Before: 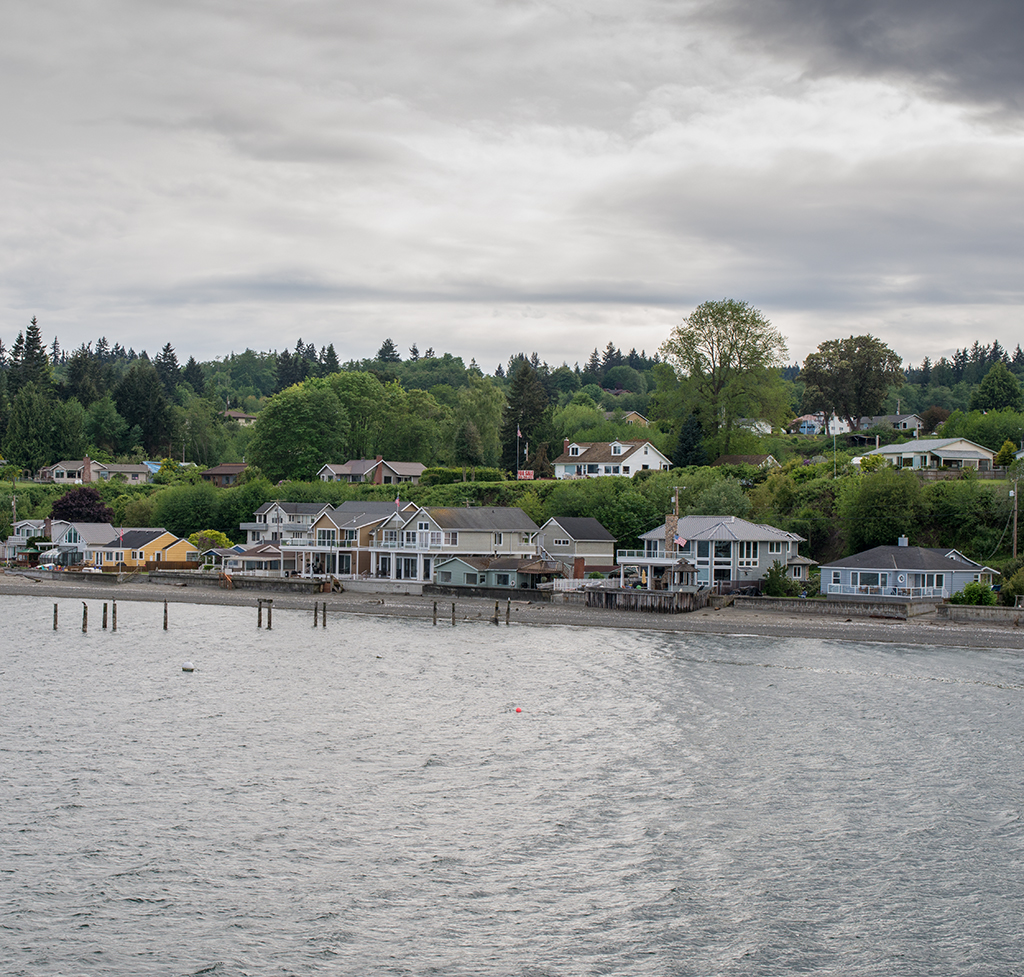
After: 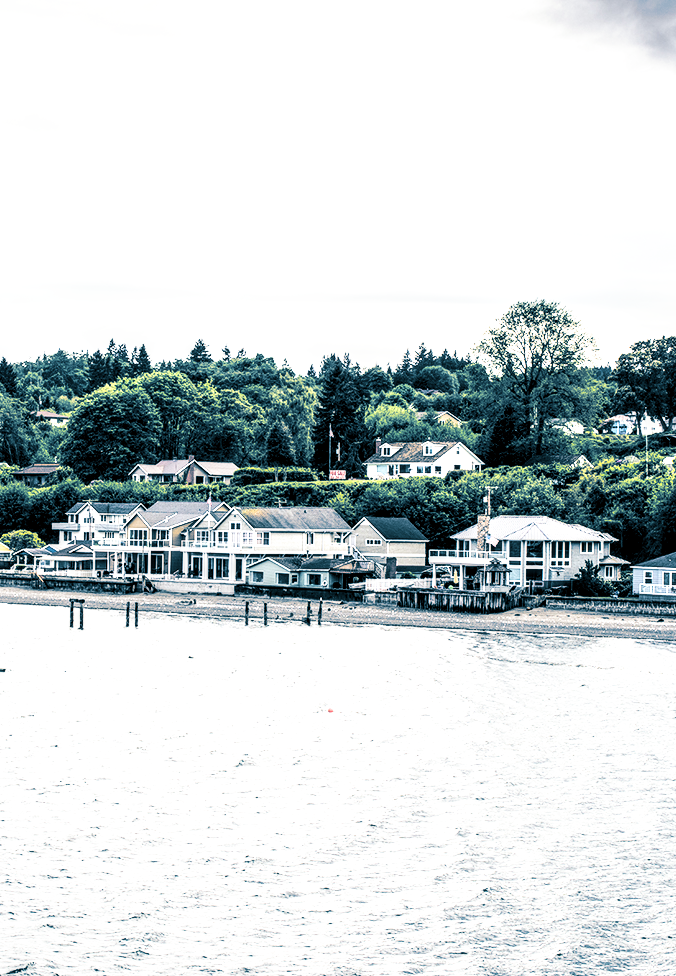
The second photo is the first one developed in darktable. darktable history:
contrast brightness saturation: contrast 0.1, brightness 0.02, saturation 0.02
tone equalizer: -8 EV -0.75 EV, -7 EV -0.7 EV, -6 EV -0.6 EV, -5 EV -0.4 EV, -3 EV 0.4 EV, -2 EV 0.6 EV, -1 EV 0.7 EV, +0 EV 0.75 EV, edges refinement/feathering 500, mask exposure compensation -1.57 EV, preserve details no
split-toning: shadows › hue 212.4°, balance -70
base curve: curves: ch0 [(0, 0) (0.007, 0.004) (0.027, 0.03) (0.046, 0.07) (0.207, 0.54) (0.442, 0.872) (0.673, 0.972) (1, 1)], preserve colors none
crop and rotate: left 18.442%, right 15.508%
local contrast: detail 160%
exposure: exposure 0.131 EV, compensate highlight preservation false
